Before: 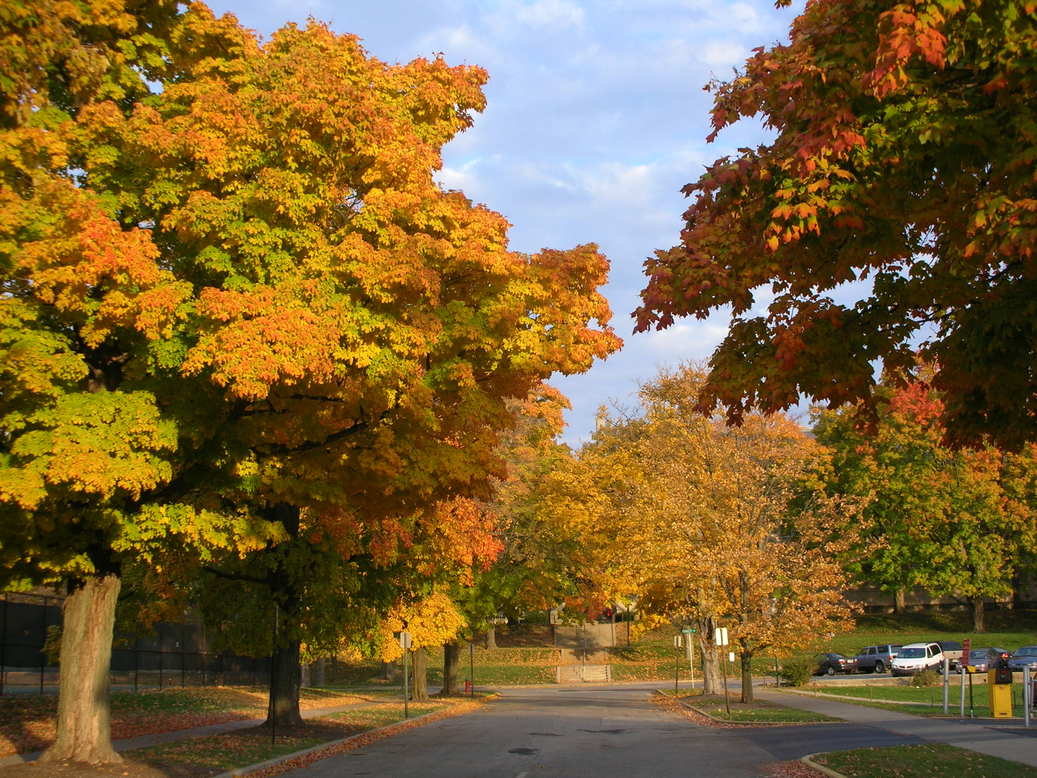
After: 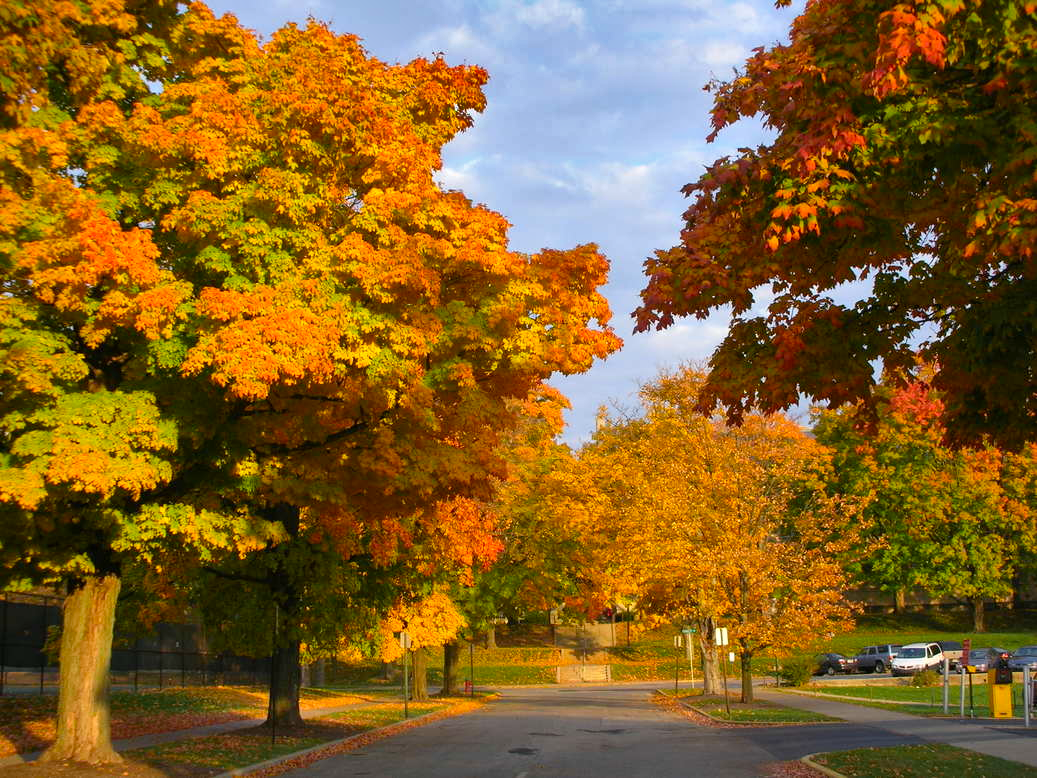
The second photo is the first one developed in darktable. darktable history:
shadows and highlights: shadows 30.63, highlights -63.22, shadows color adjustment 98%, highlights color adjustment 58.61%, soften with gaussian
color zones: curves: ch0 [(0.224, 0.526) (0.75, 0.5)]; ch1 [(0.055, 0.526) (0.224, 0.761) (0.377, 0.526) (0.75, 0.5)]
